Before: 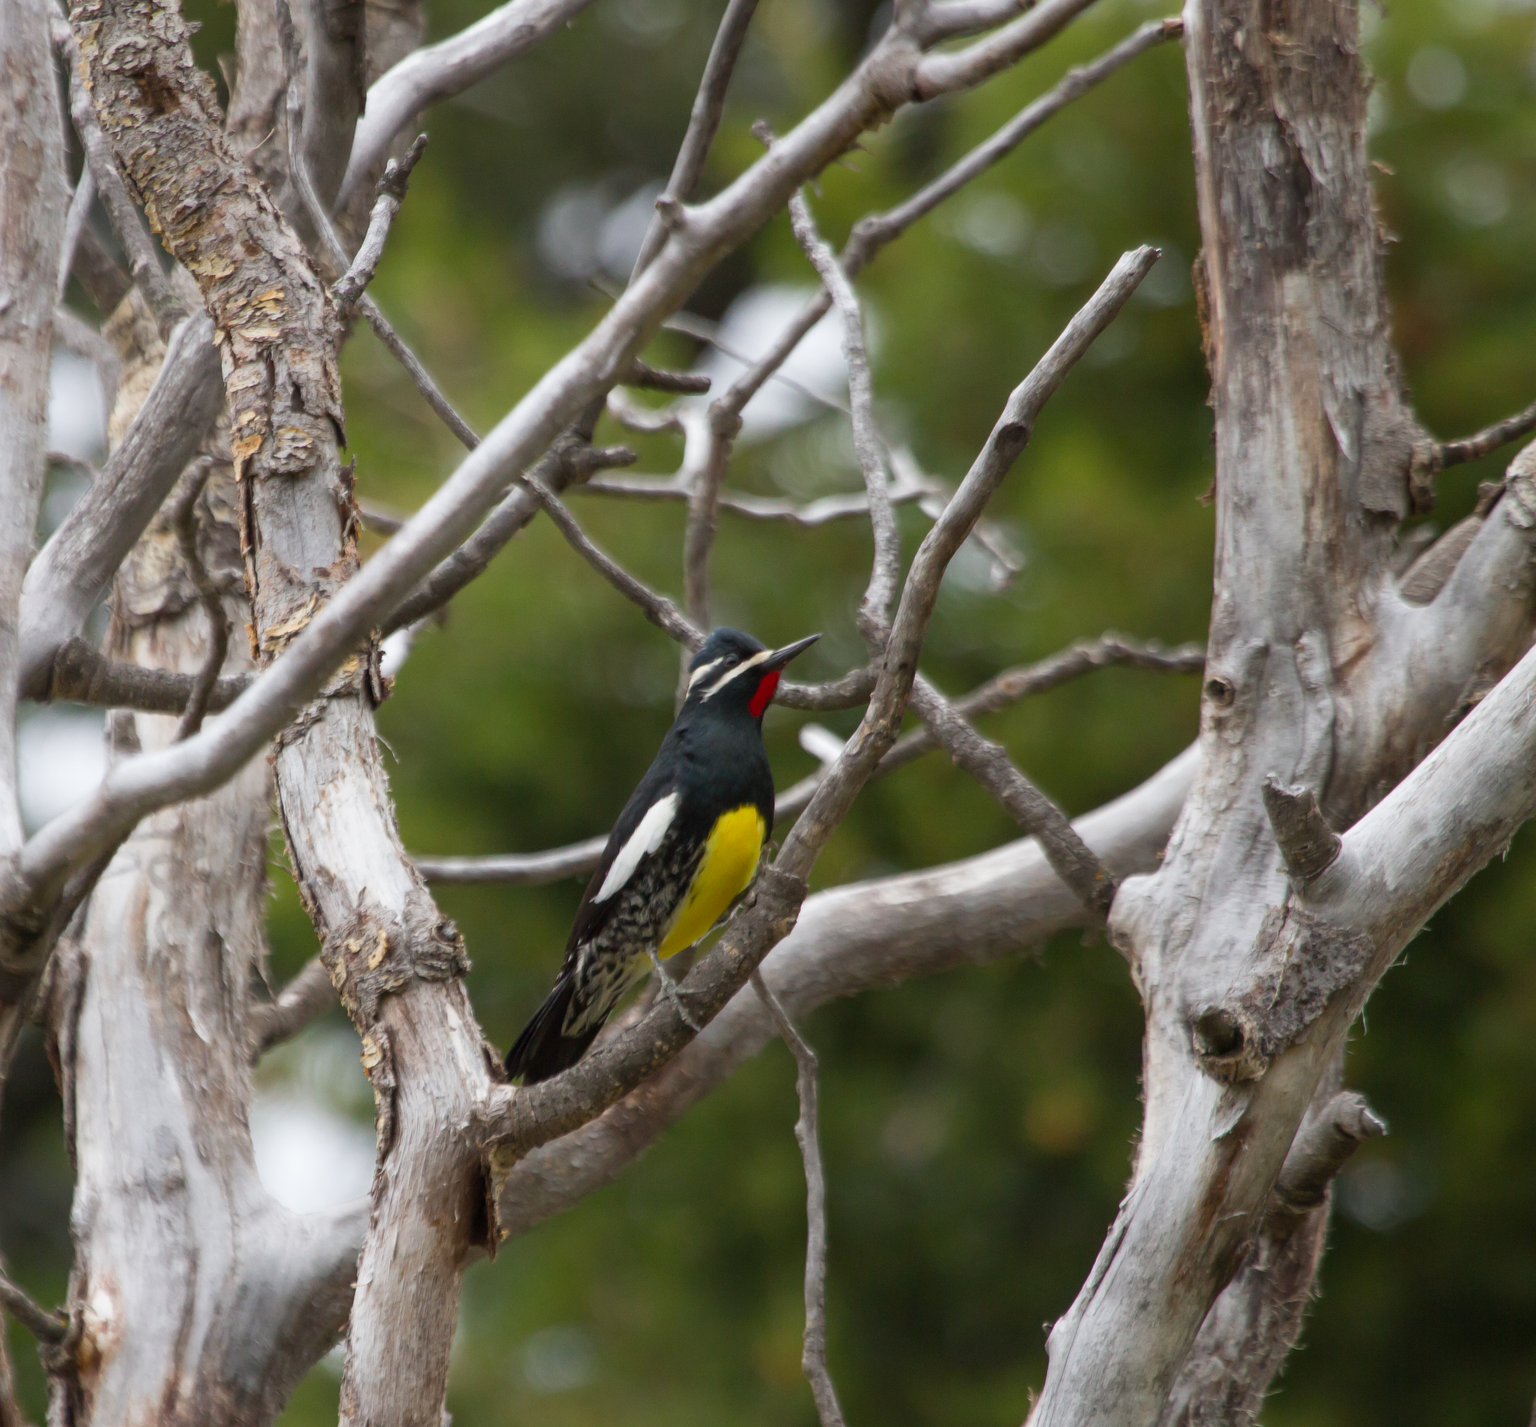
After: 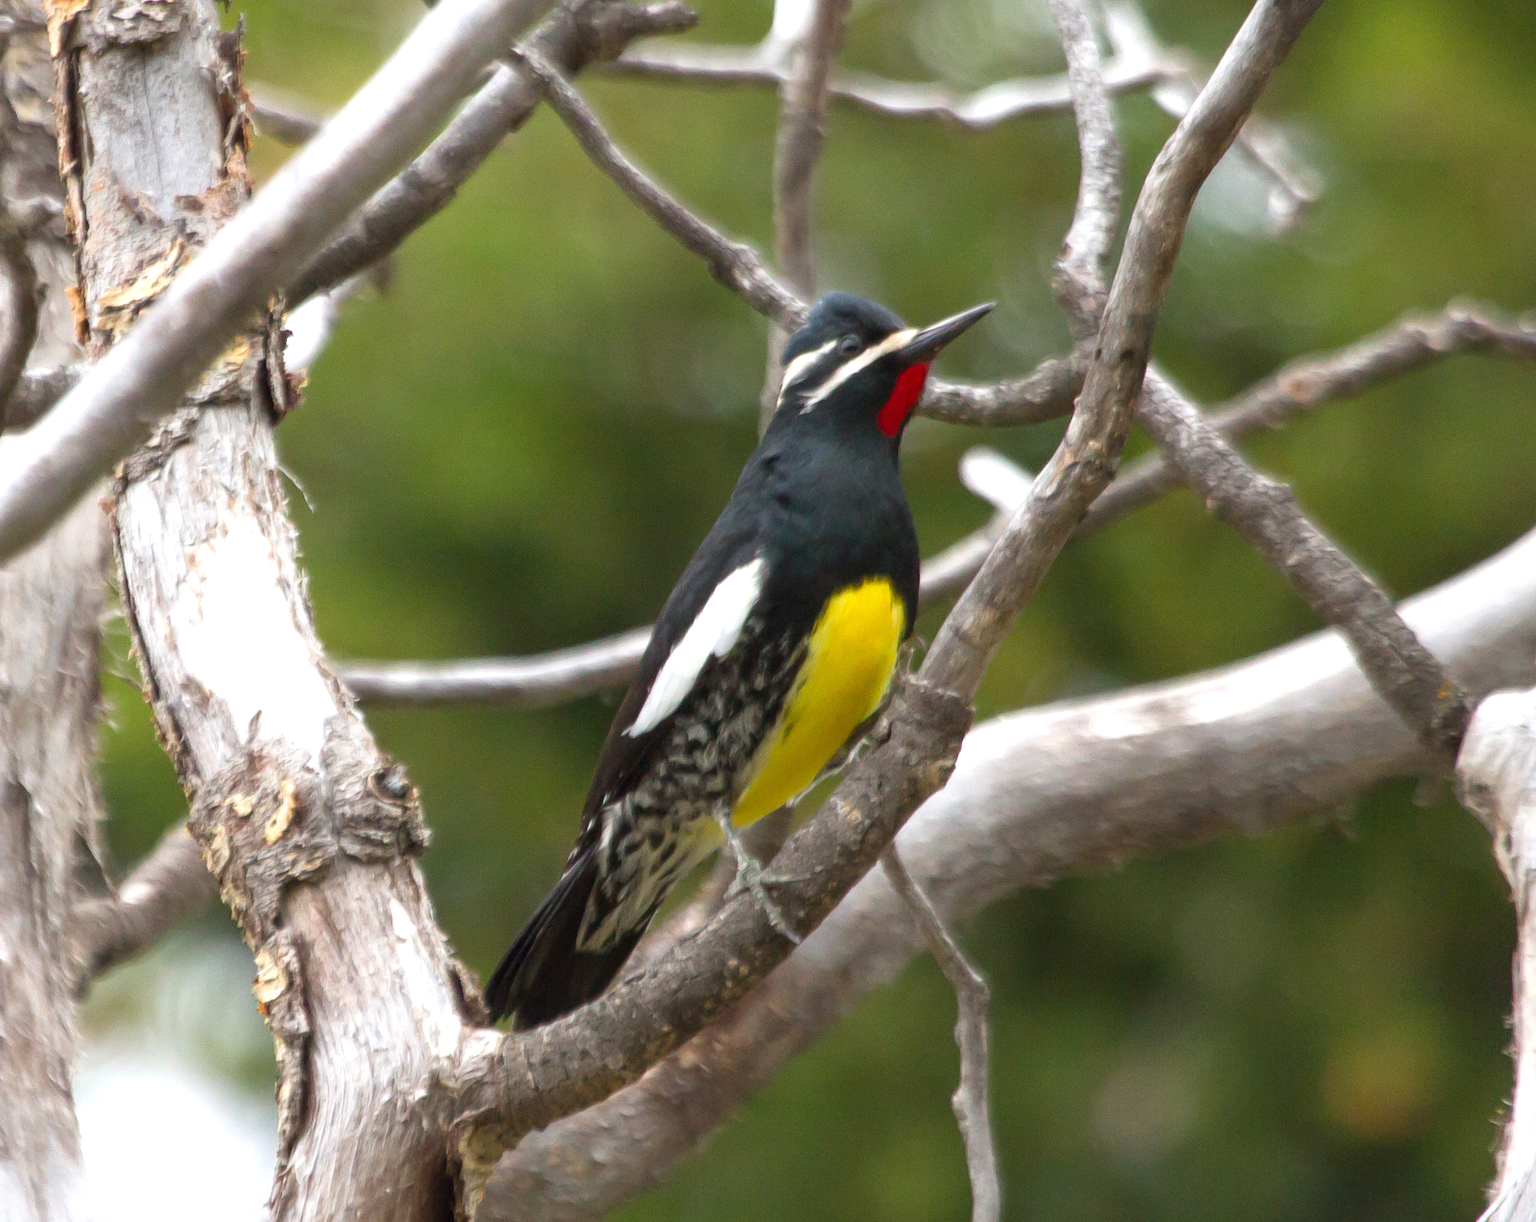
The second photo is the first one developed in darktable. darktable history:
crop: left 13.312%, top 31.28%, right 24.627%, bottom 15.582%
exposure: black level correction 0, exposure 0.7 EV, compensate highlight preservation false
